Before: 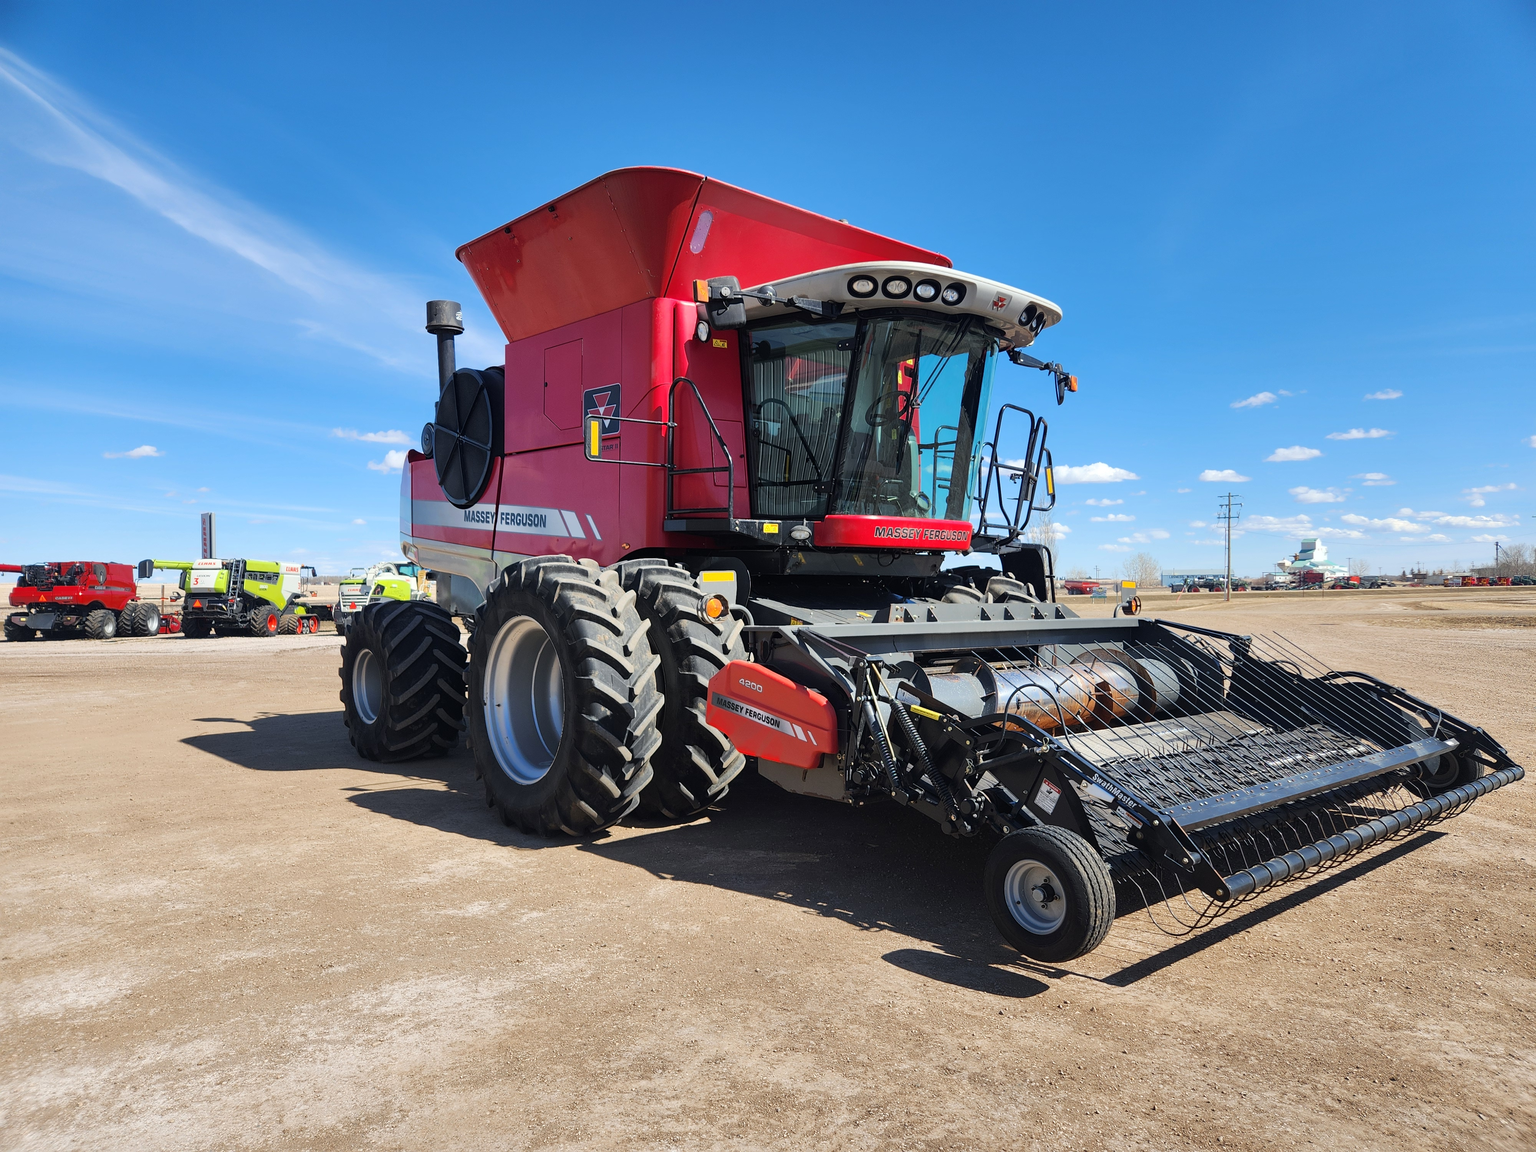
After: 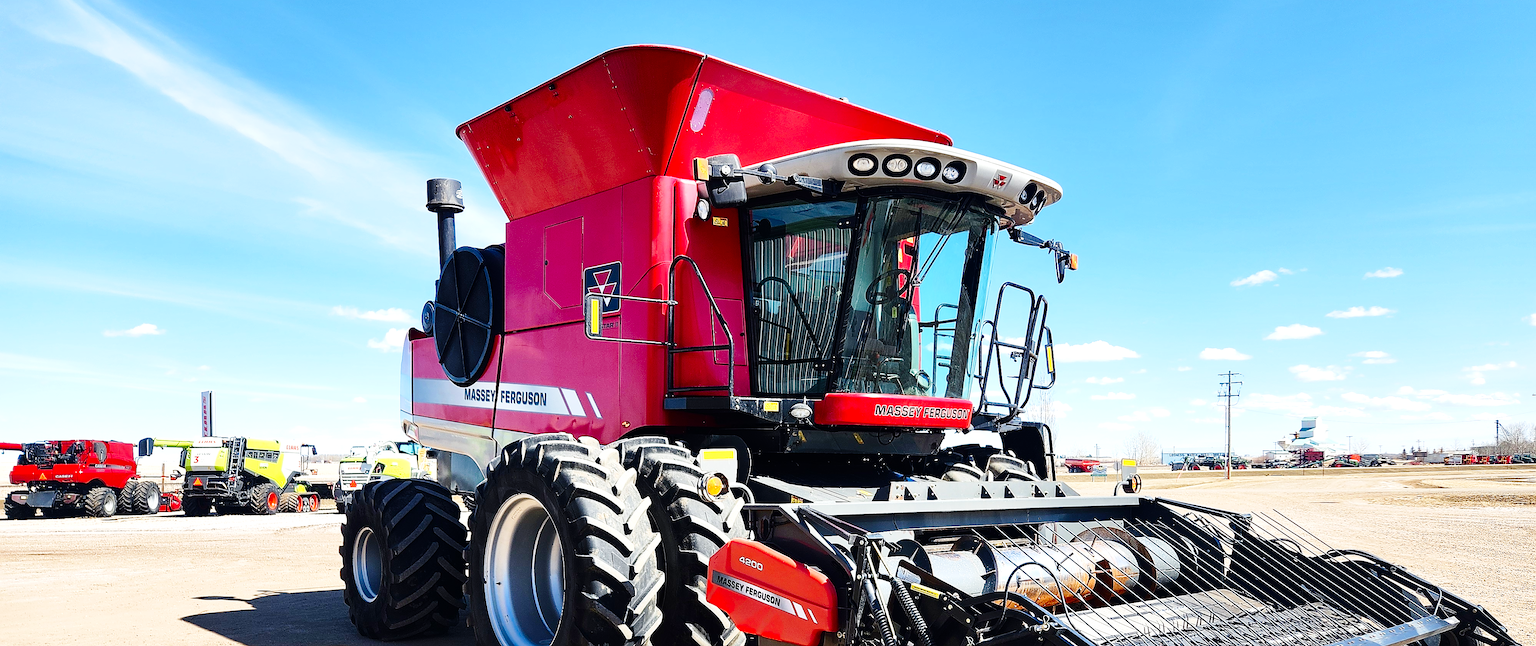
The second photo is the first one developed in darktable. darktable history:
velvia: strength 15%
exposure: exposure 0.636 EV, compensate highlight preservation false
sharpen: radius 1.4, amount 1.25, threshold 0.7
base curve: curves: ch0 [(0, 0) (0.036, 0.025) (0.121, 0.166) (0.206, 0.329) (0.605, 0.79) (1, 1)], preserve colors none
contrast brightness saturation: contrast 0.07, brightness -0.13, saturation 0.06
crop and rotate: top 10.605%, bottom 33.274%
